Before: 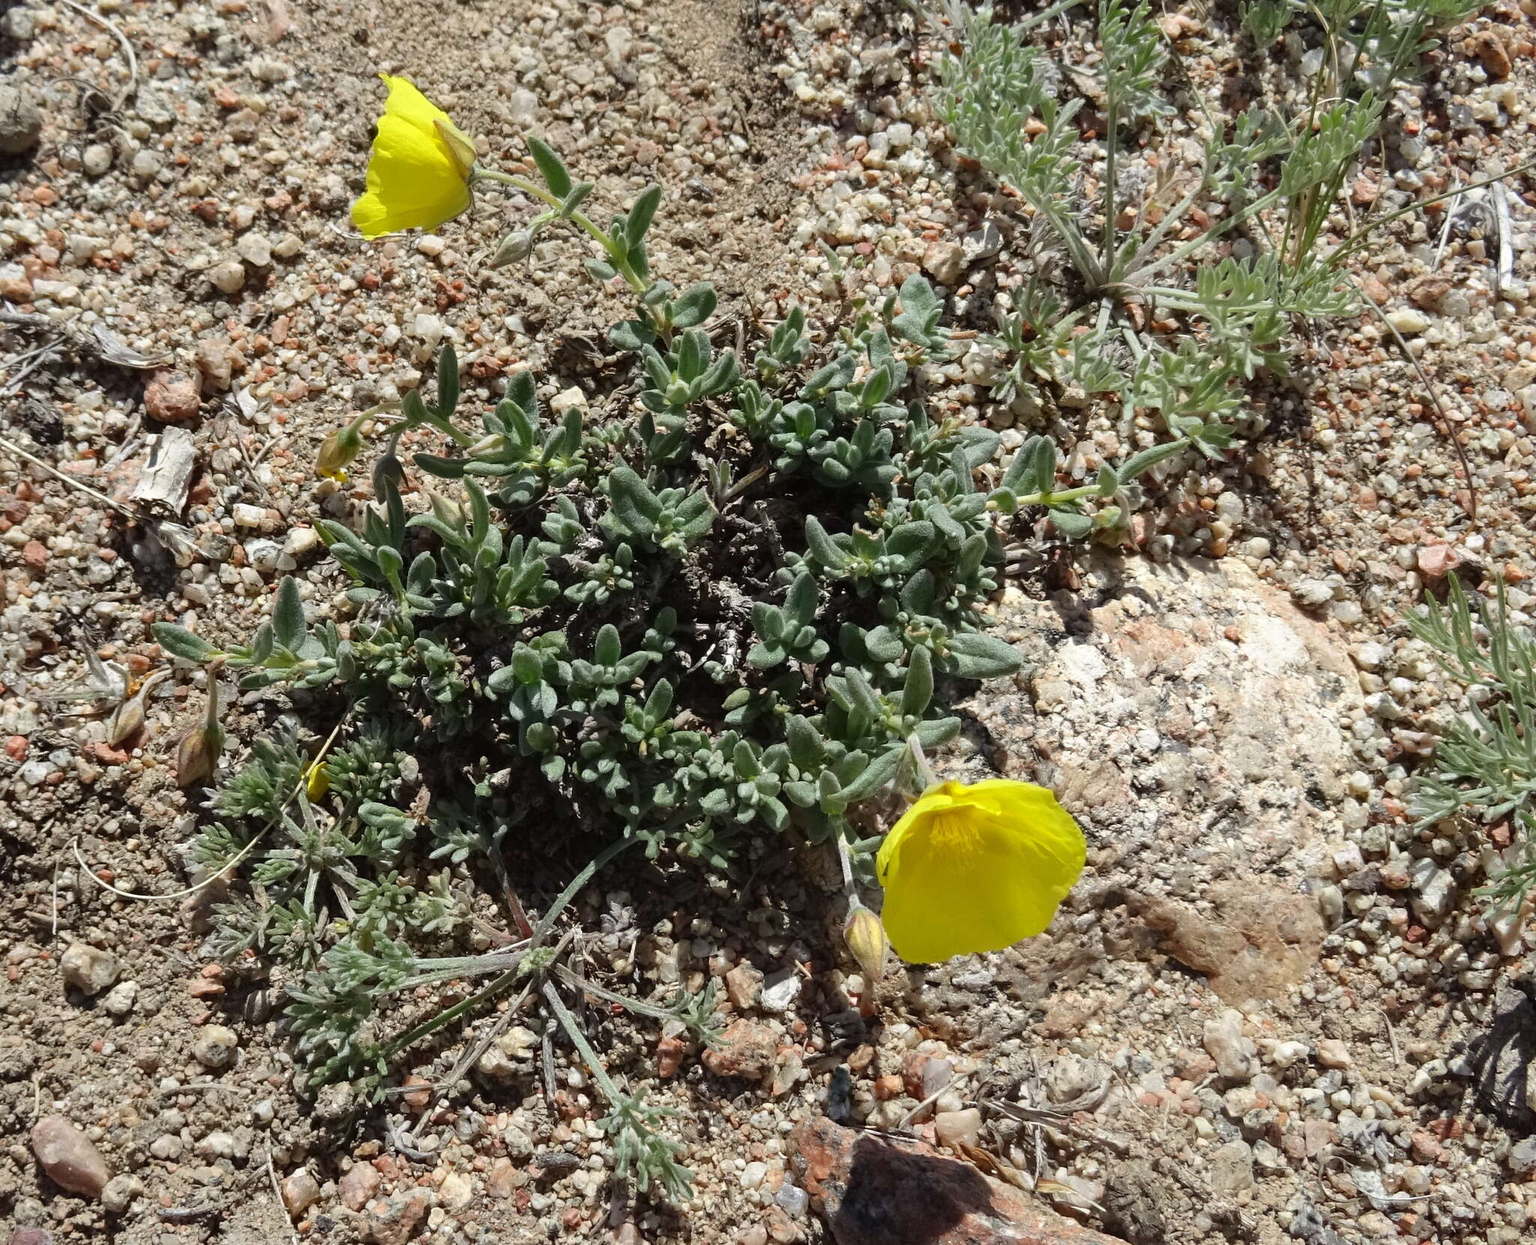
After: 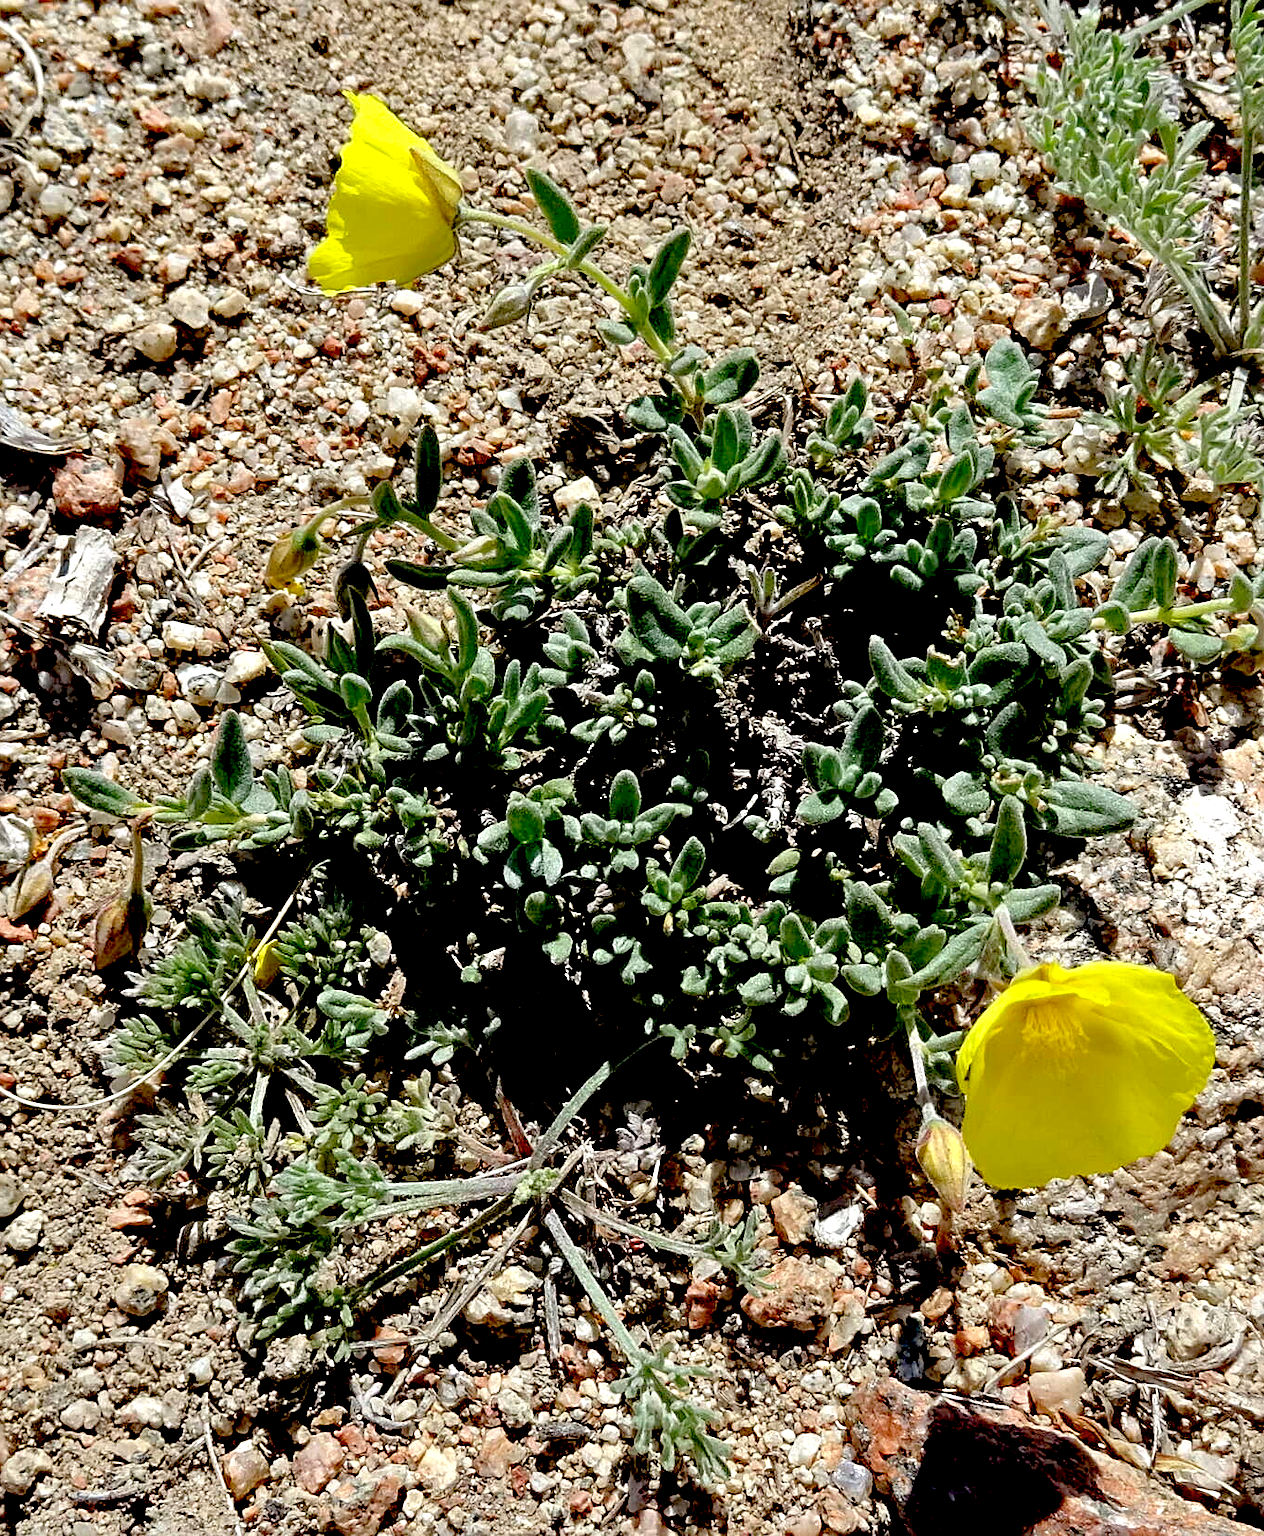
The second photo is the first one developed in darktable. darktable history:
haze removal: strength 0.278, distance 0.255, compatibility mode true, adaptive false
tone equalizer: -8 EV -0.001 EV, -7 EV 0.003 EV, -6 EV -0.026 EV, -5 EV 0.018 EV, -4 EV -0.01 EV, -3 EV 0.022 EV, -2 EV -0.069 EV, -1 EV -0.268 EV, +0 EV -0.586 EV
crop and rotate: left 6.637%, right 26.613%
sharpen: on, module defaults
exposure: black level correction 0.033, exposure 0.903 EV, compensate exposure bias true, compensate highlight preservation false
